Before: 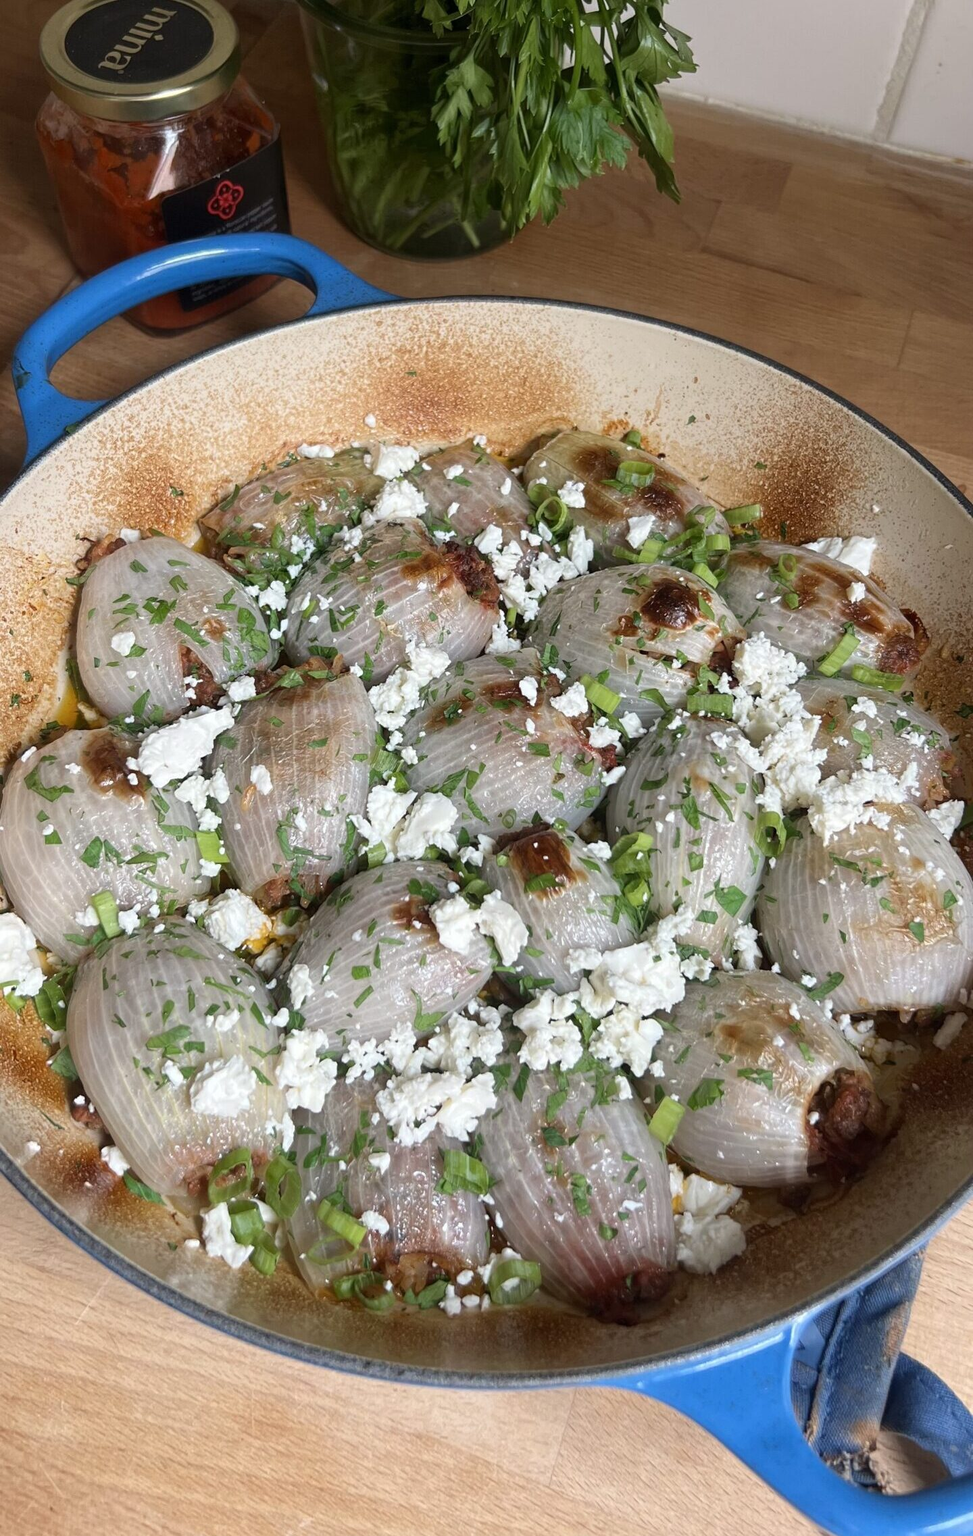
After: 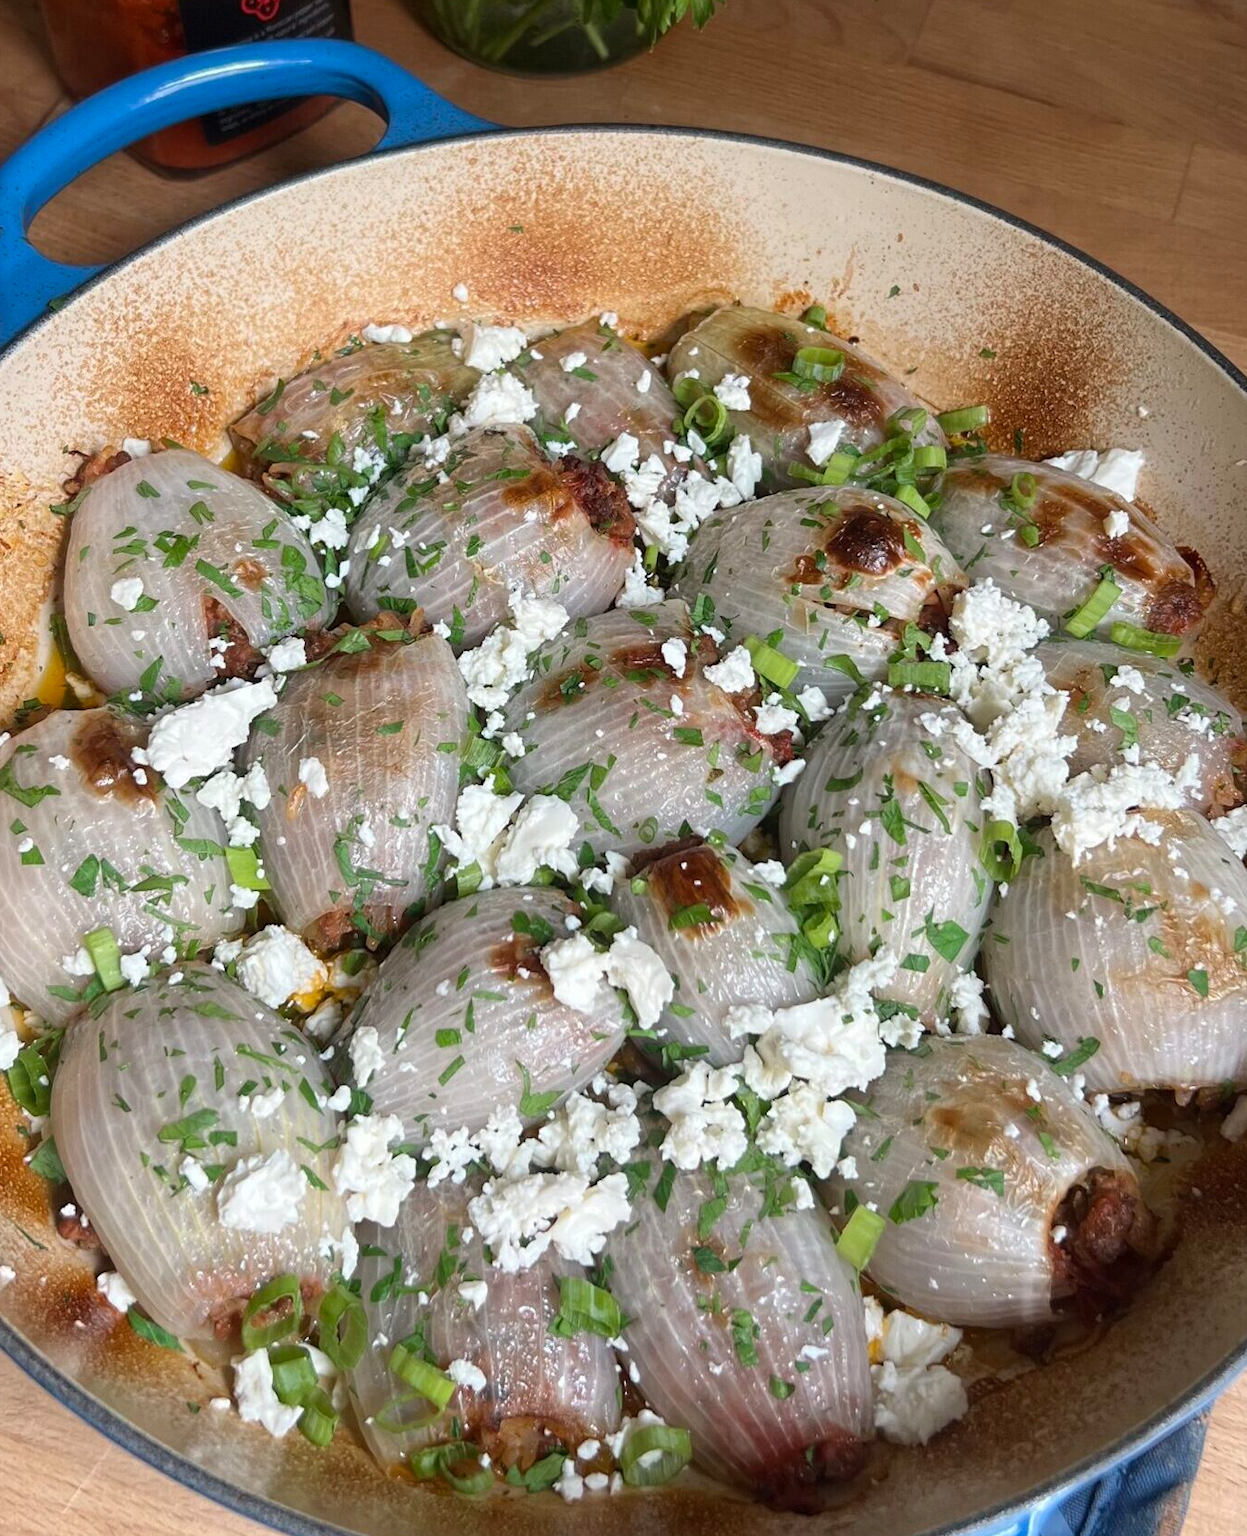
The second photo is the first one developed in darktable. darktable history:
color balance rgb: perceptual saturation grading › global saturation -1%
crop and rotate: left 2.991%, top 13.302%, right 1.981%, bottom 12.636%
